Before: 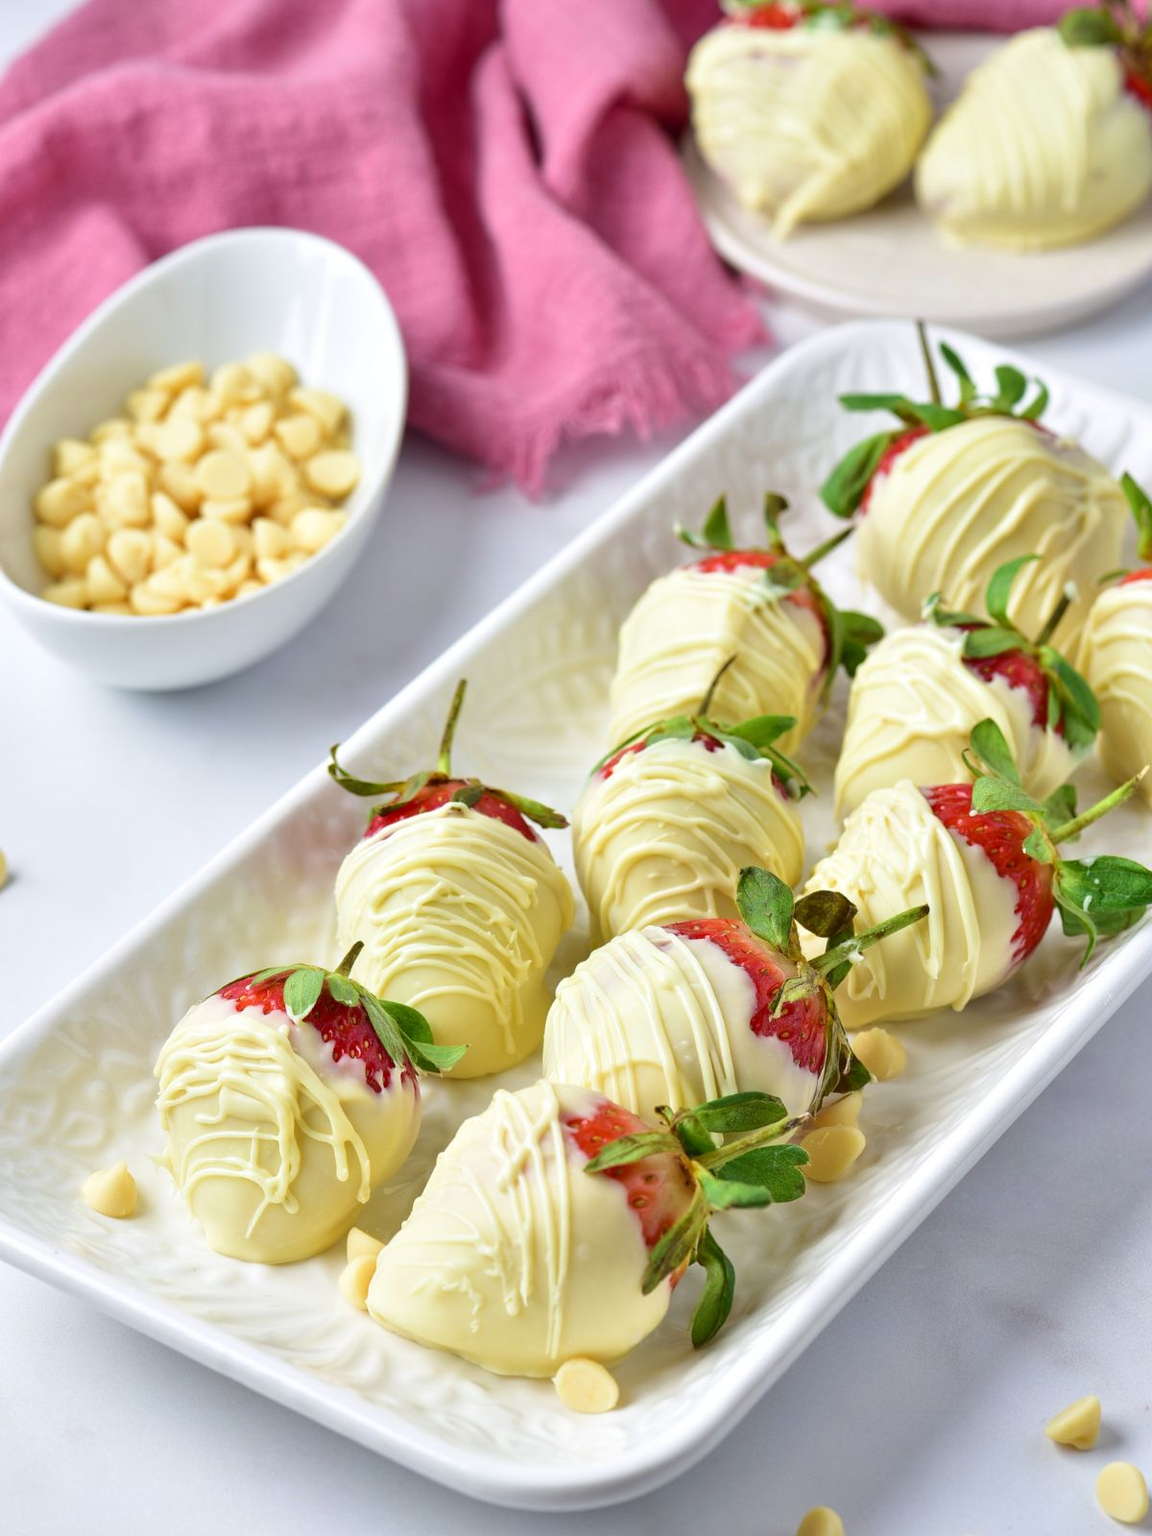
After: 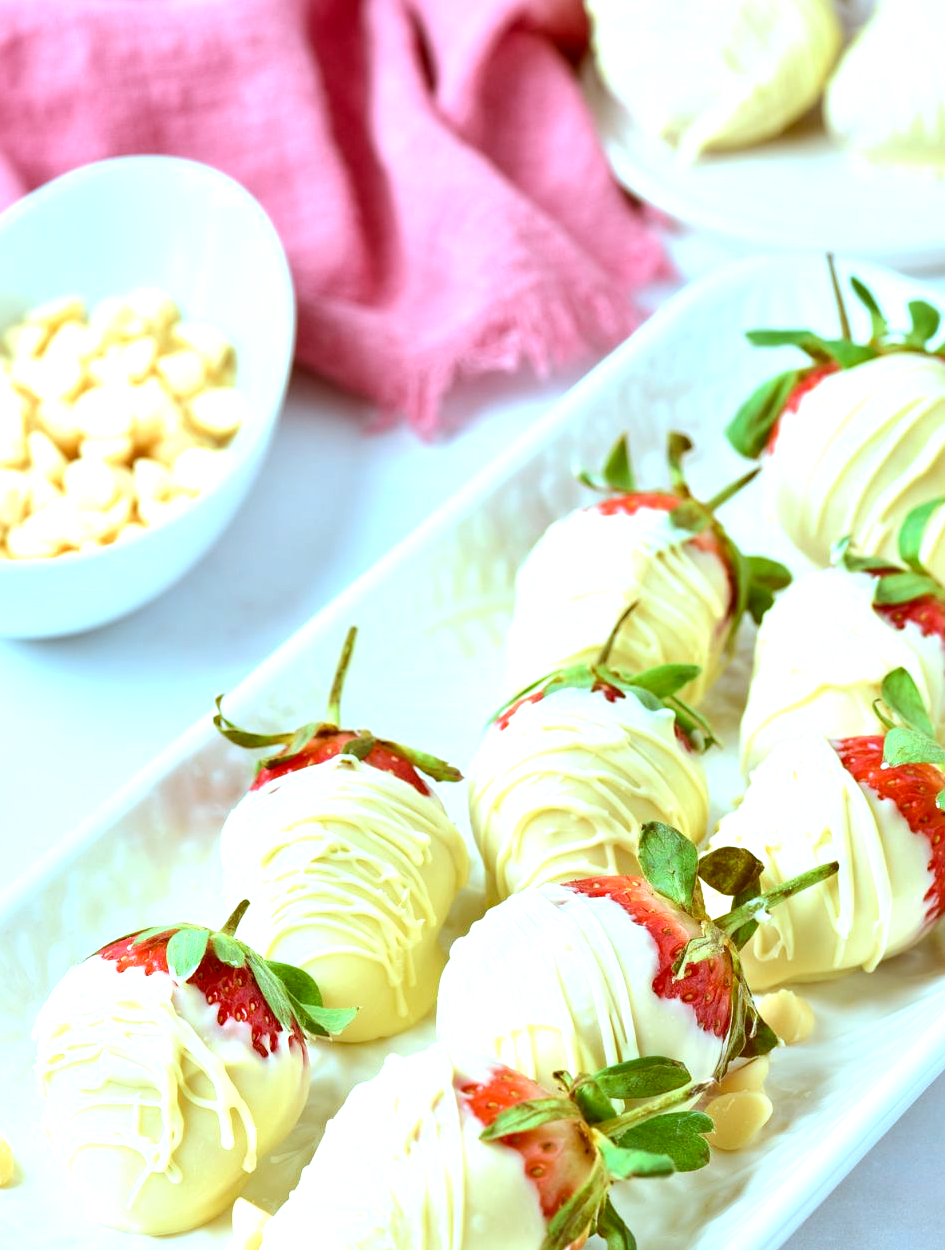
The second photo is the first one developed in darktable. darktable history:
crop and rotate: left 10.77%, top 5.1%, right 10.41%, bottom 16.76%
levels: levels [0.016, 0.484, 0.953]
color correction: highlights a* -14.62, highlights b* -16.22, shadows a* 10.12, shadows b* 29.4
exposure: black level correction 0, exposure 0.7 EV, compensate exposure bias true, compensate highlight preservation false
